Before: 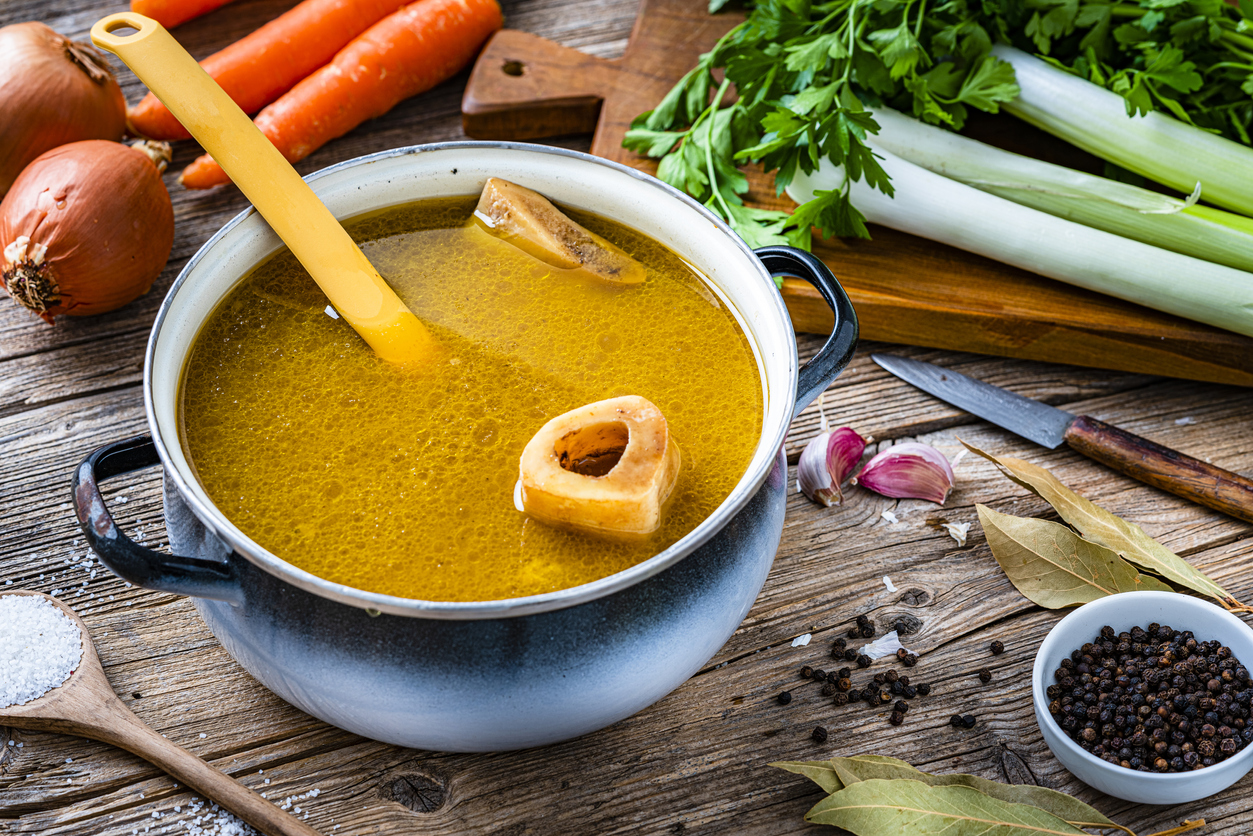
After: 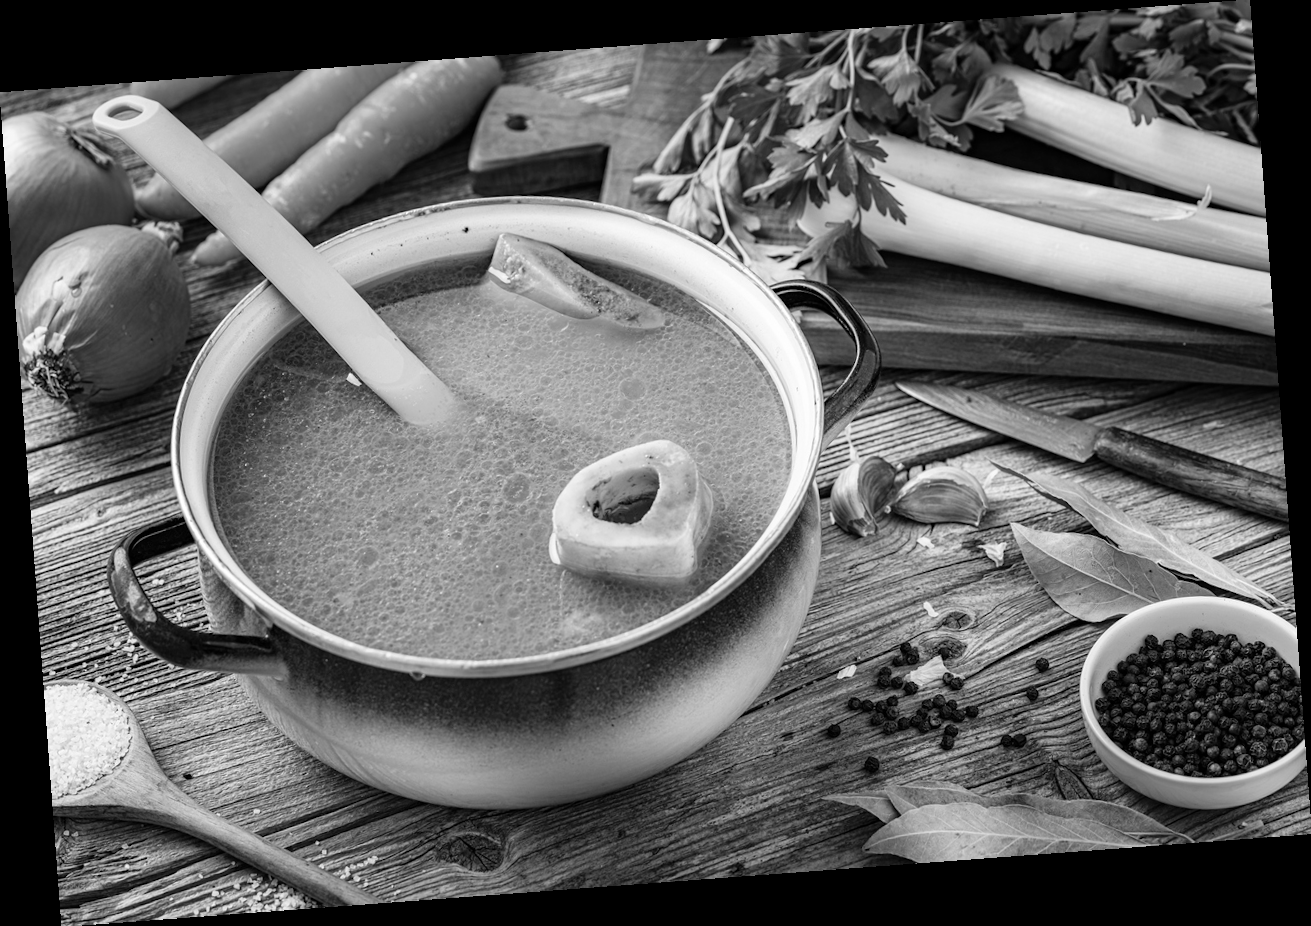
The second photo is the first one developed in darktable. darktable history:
monochrome: on, module defaults
rotate and perspective: rotation -4.25°, automatic cropping off
